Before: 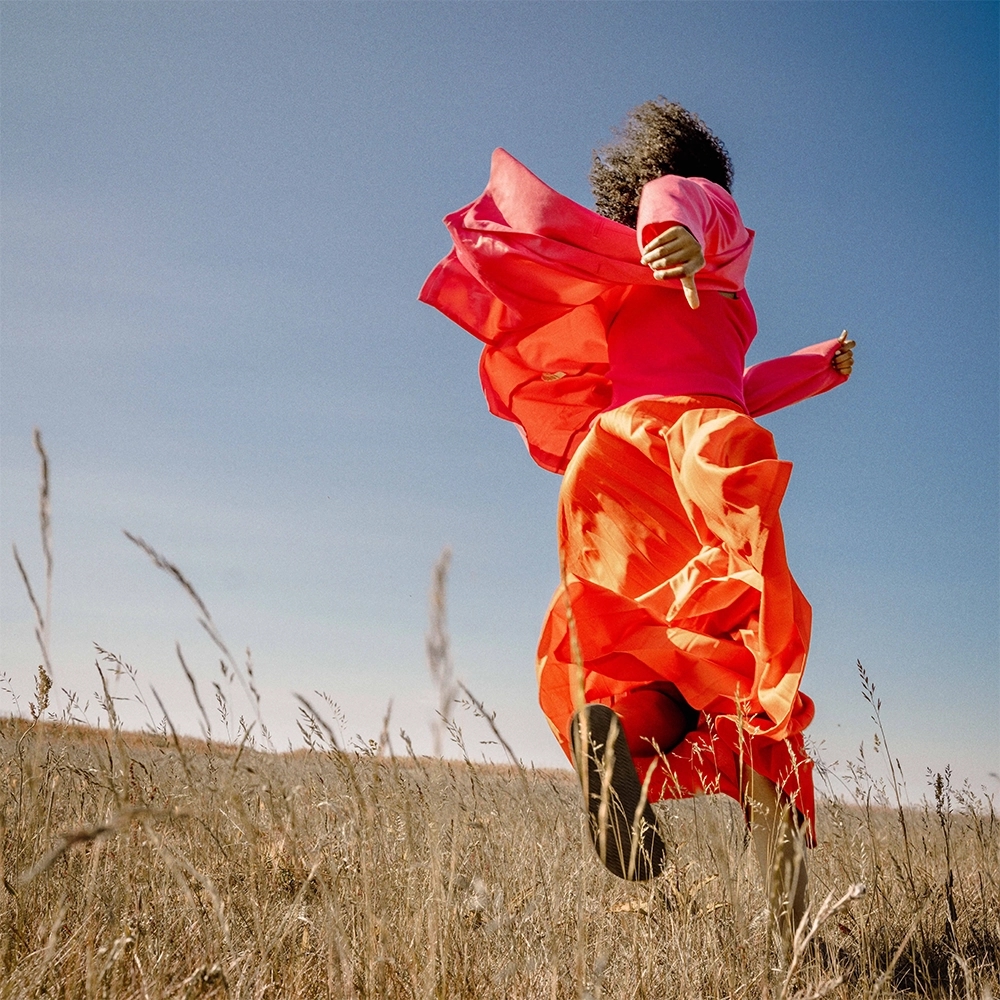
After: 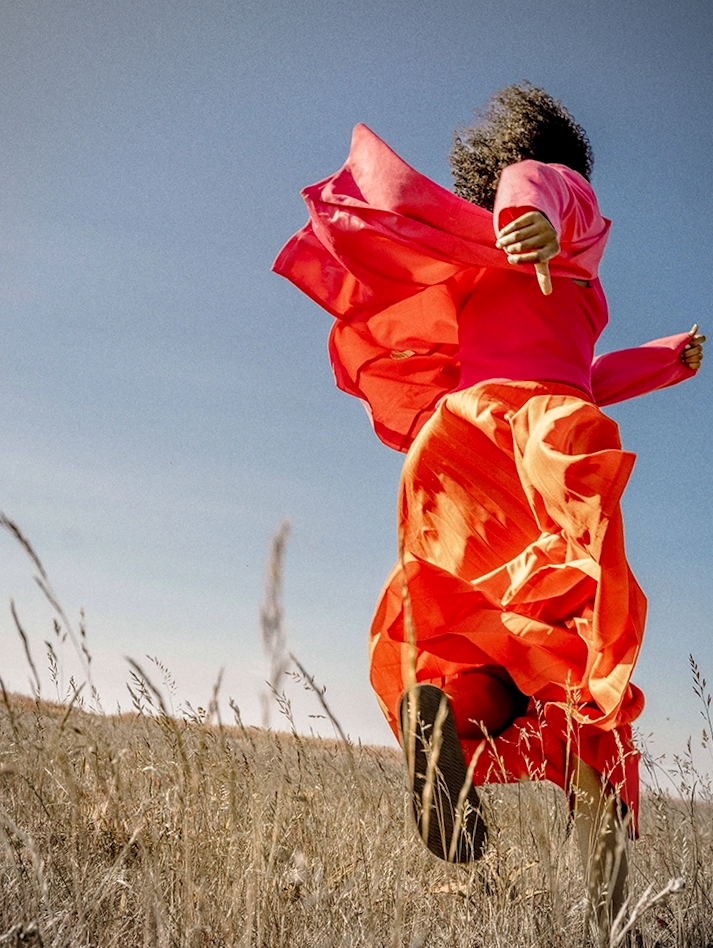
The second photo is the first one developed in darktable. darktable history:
vignetting: brightness -0.207
local contrast: on, module defaults
crop and rotate: angle -3.19°, left 13.952%, top 0.015%, right 10.877%, bottom 0.032%
